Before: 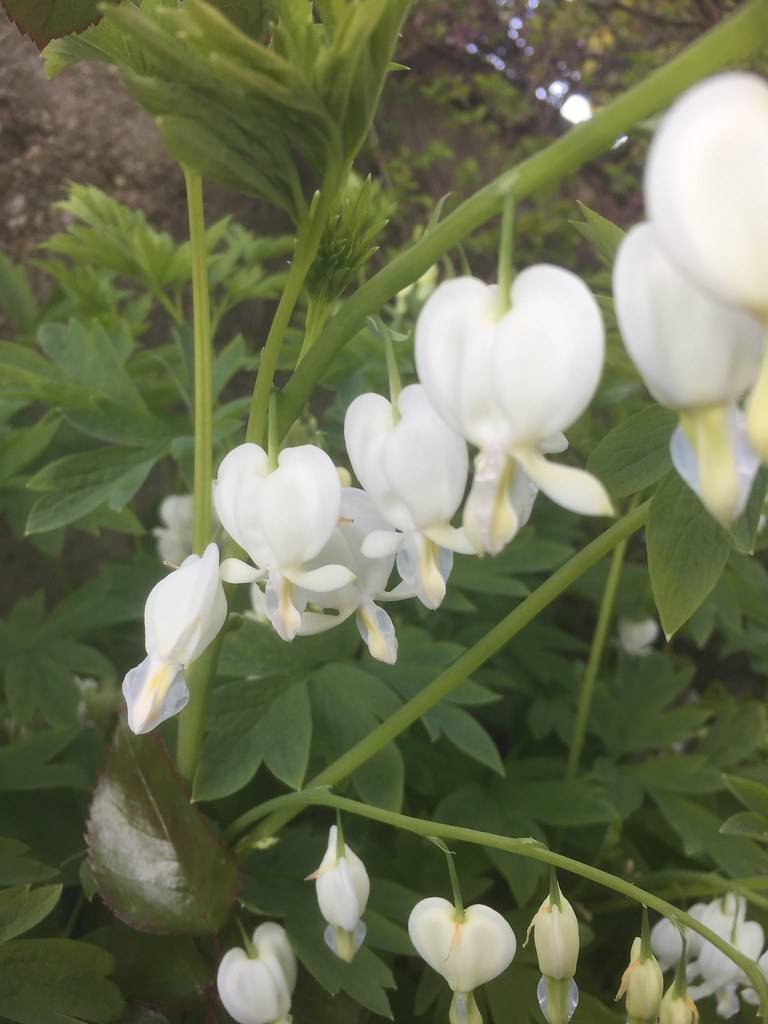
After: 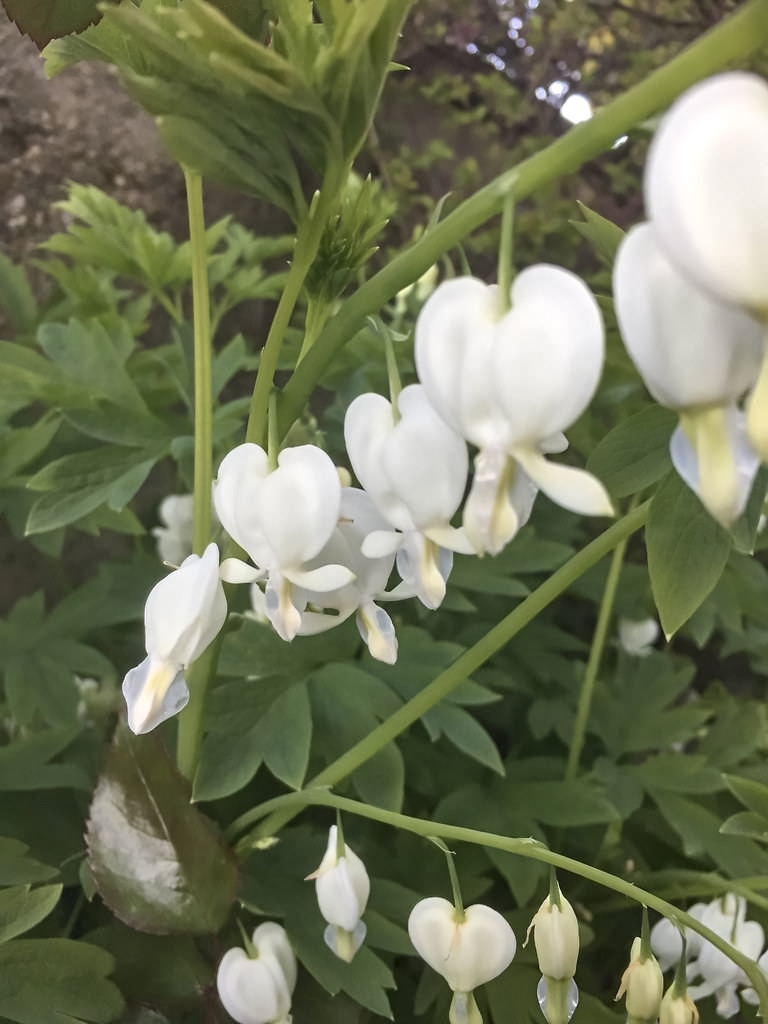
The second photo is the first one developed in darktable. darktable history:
local contrast: highlights 100%, shadows 100%, detail 120%, midtone range 0.2
contrast equalizer: octaves 7, y [[0.502, 0.517, 0.543, 0.576, 0.611, 0.631], [0.5 ×6], [0.5 ×6], [0 ×6], [0 ×6]]
shadows and highlights: soften with gaussian
color zones: curves: ch1 [(0, 0.469) (0.01, 0.469) (0.12, 0.446) (0.248, 0.469) (0.5, 0.5) (0.748, 0.5) (0.99, 0.469) (1, 0.469)]
astrophoto denoise: on, module defaults
